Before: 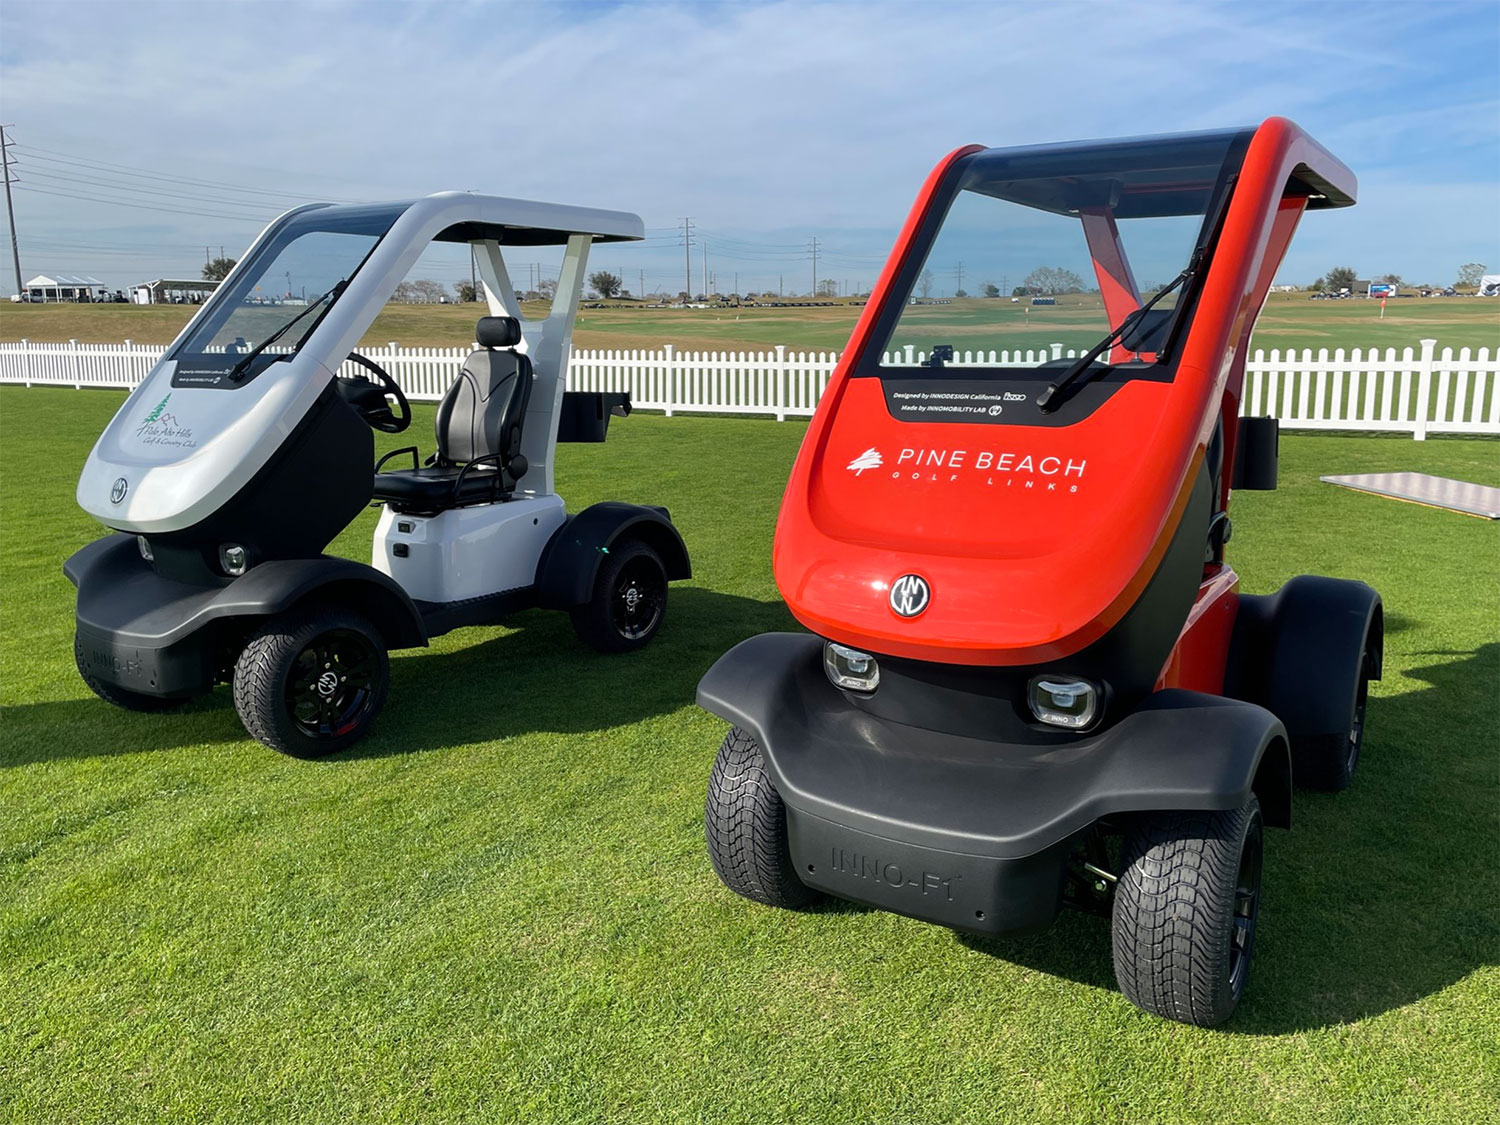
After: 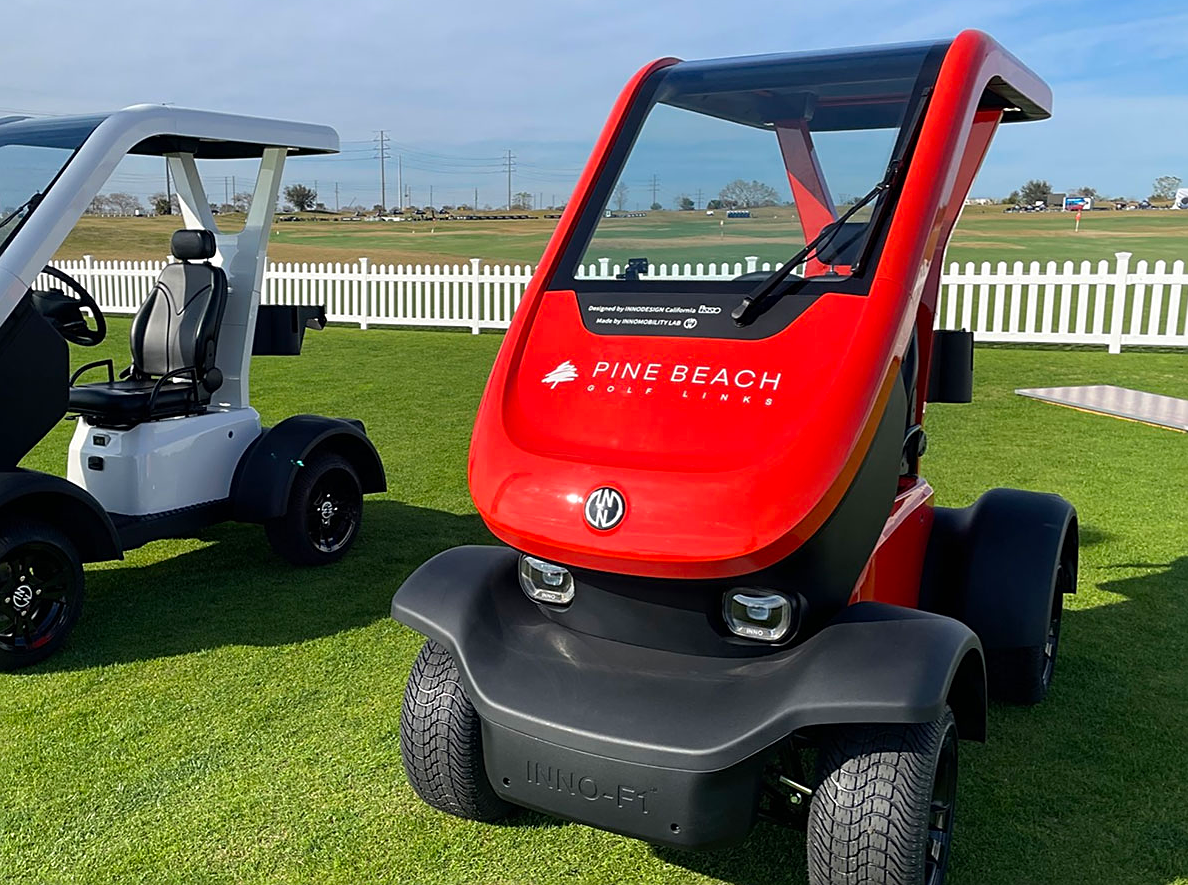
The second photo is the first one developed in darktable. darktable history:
crop and rotate: left 20.344%, top 7.736%, right 0.44%, bottom 13.545%
sharpen: on, module defaults
contrast brightness saturation: saturation 0.12
